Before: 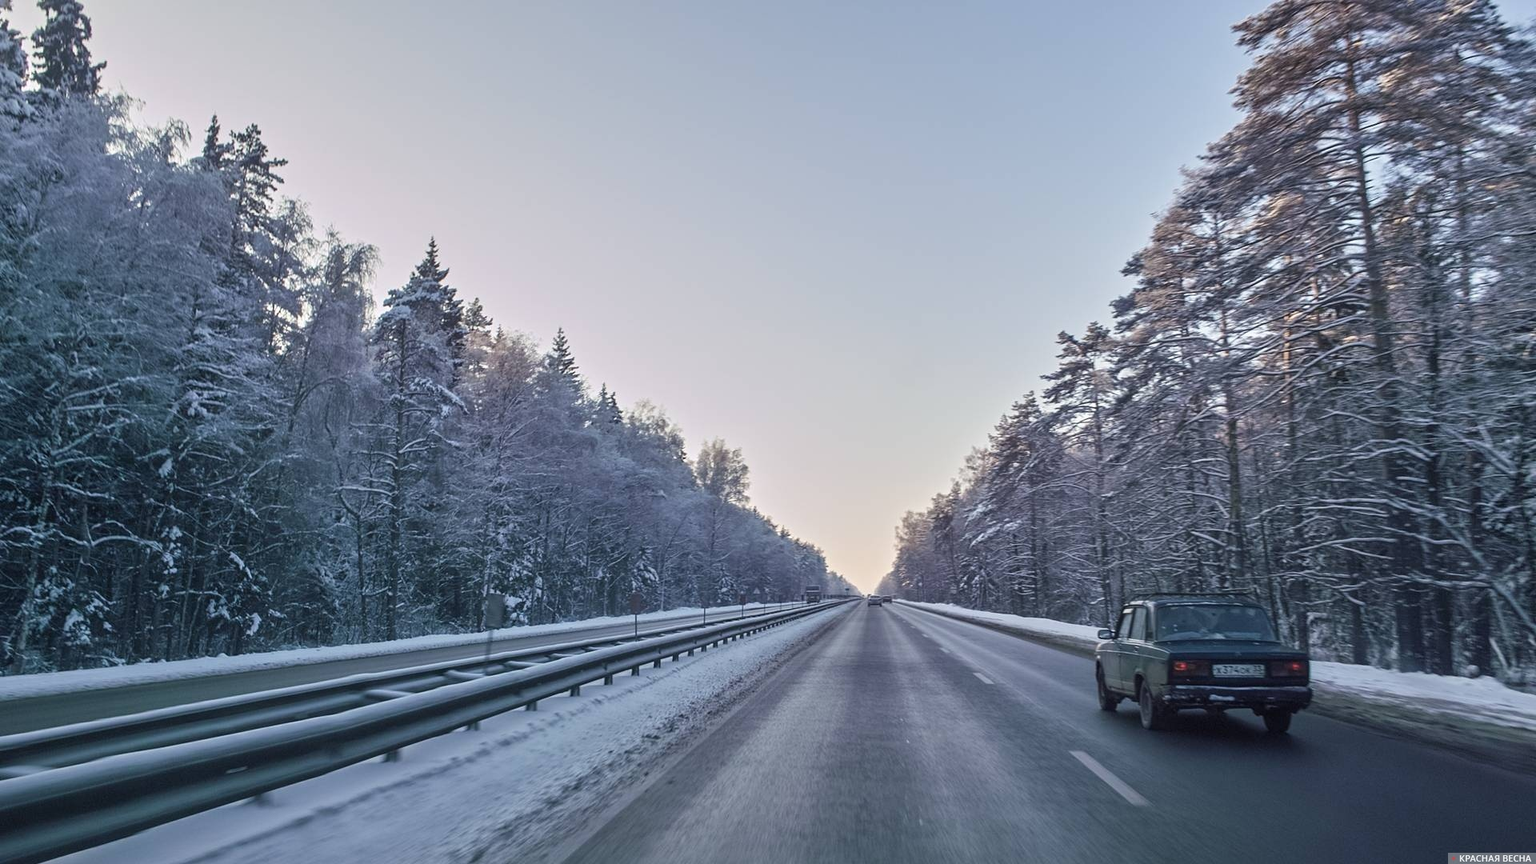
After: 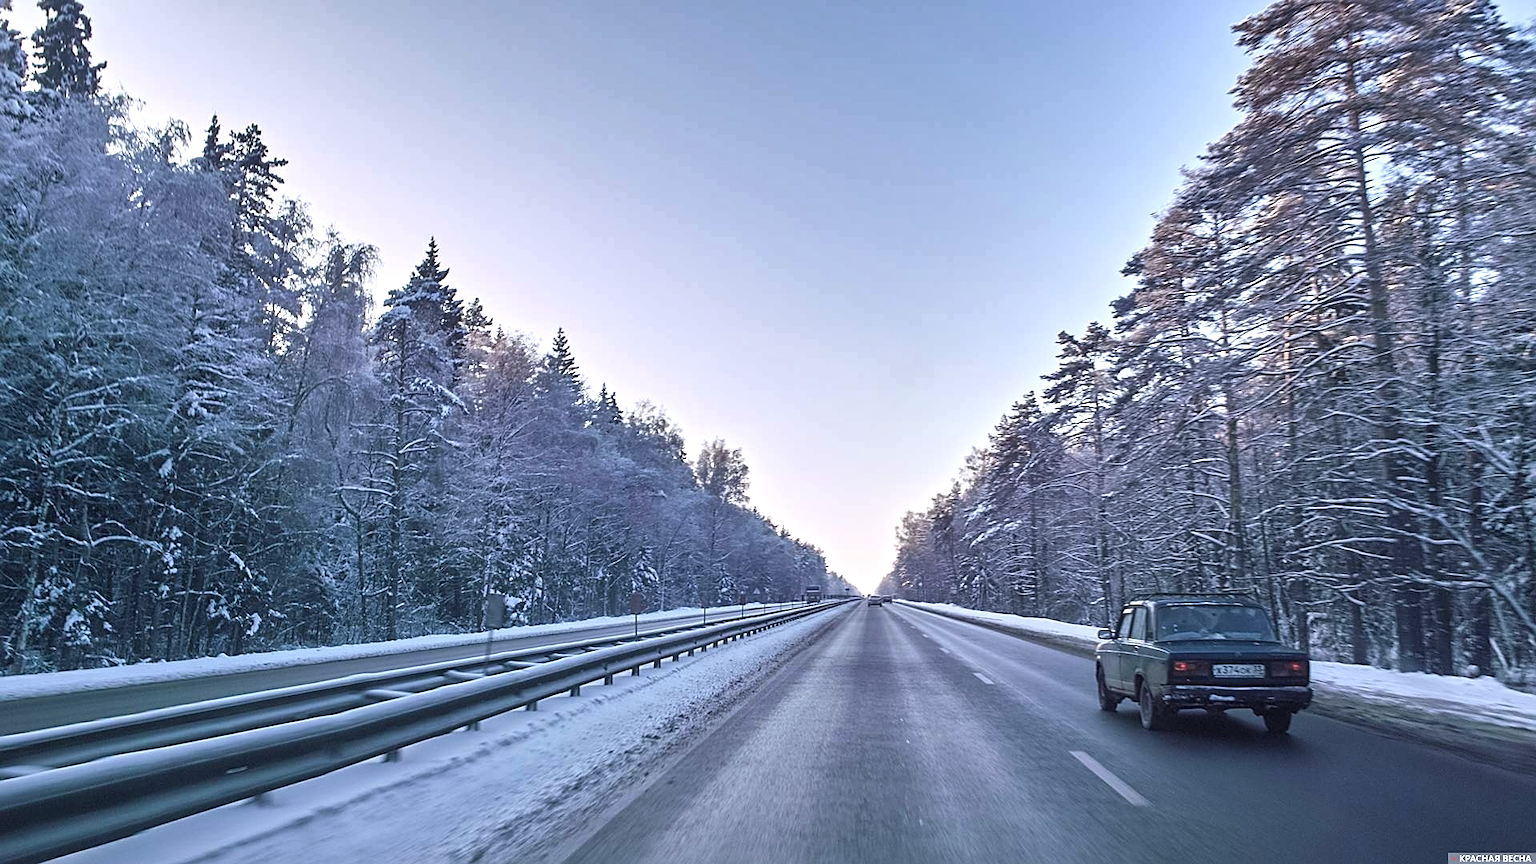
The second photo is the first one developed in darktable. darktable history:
sharpen: on, module defaults
shadows and highlights: radius 170.94, shadows 27.78, white point adjustment 3.04, highlights -67.89, soften with gaussian
exposure: black level correction 0, exposure 0.396 EV, compensate exposure bias true, compensate highlight preservation false
color calibration: illuminant as shot in camera, x 0.358, y 0.373, temperature 4628.91 K
